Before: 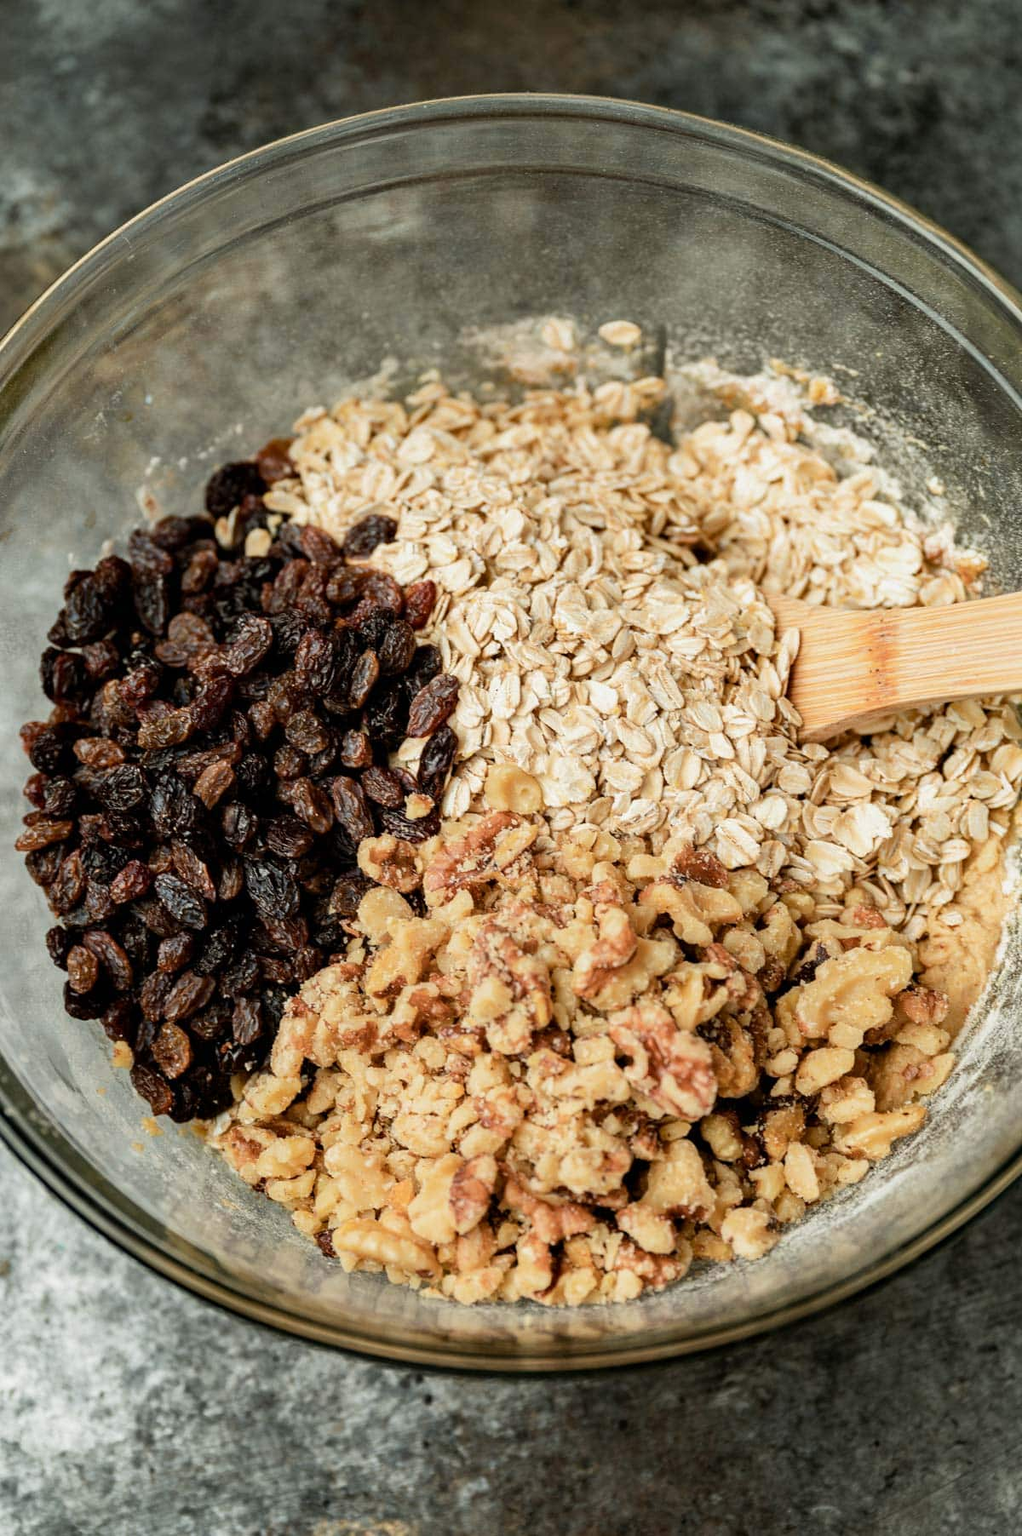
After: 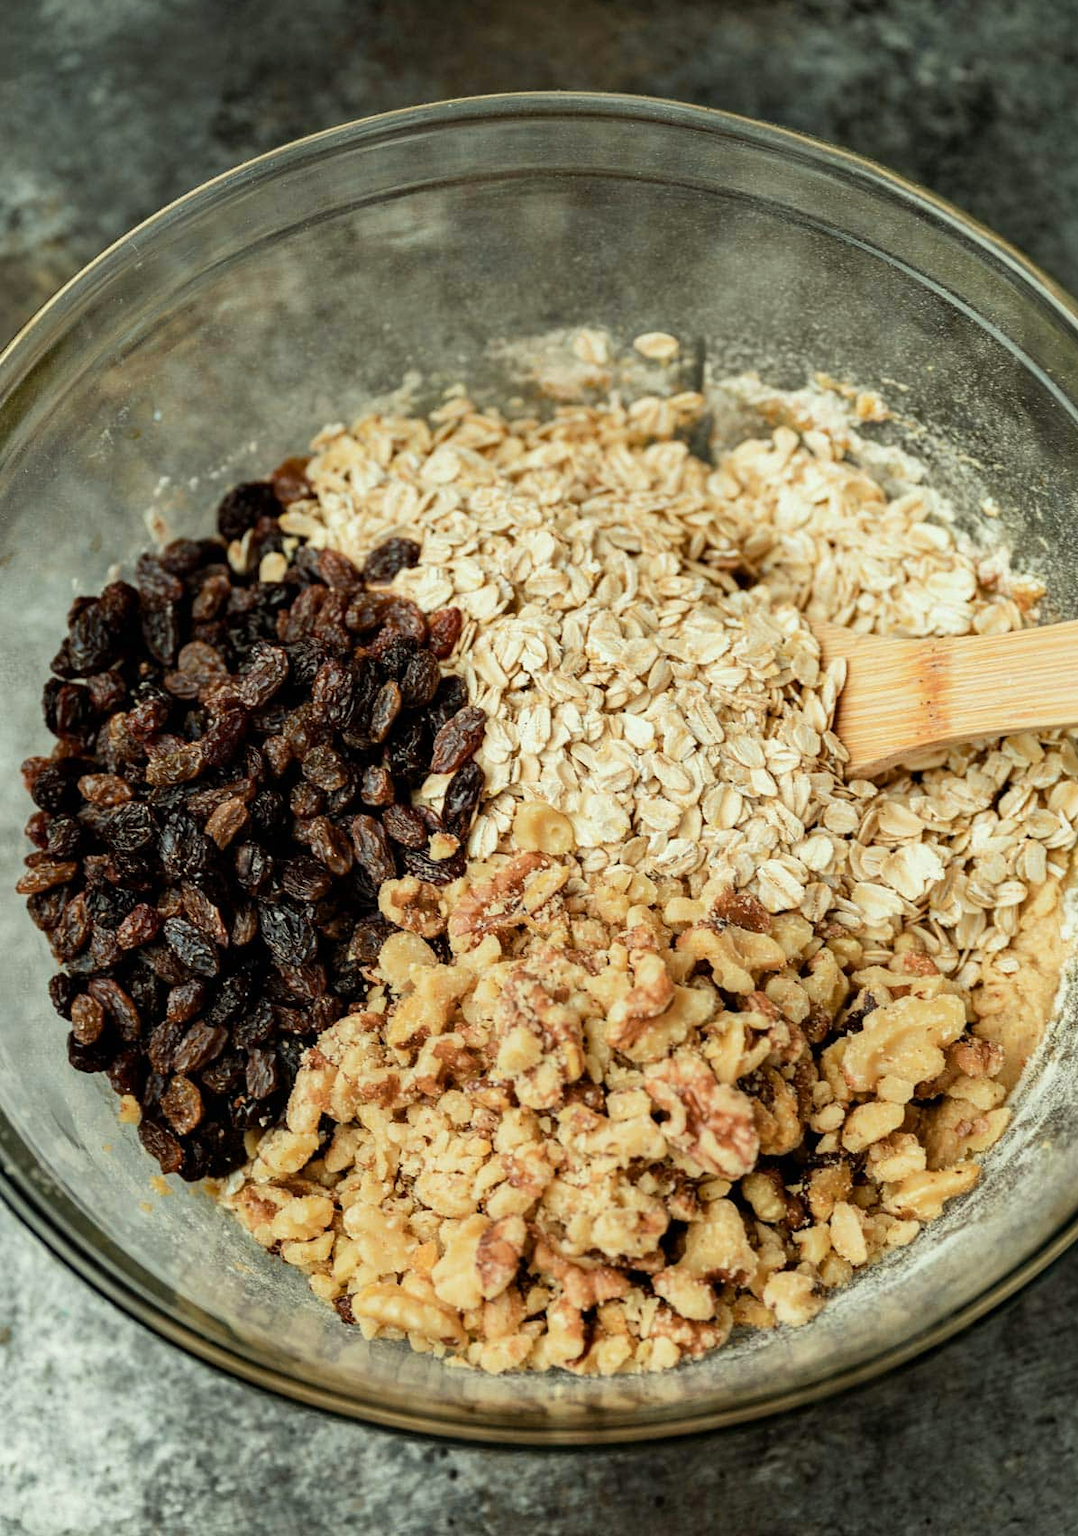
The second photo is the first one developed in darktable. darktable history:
color correction: highlights a* -4.73, highlights b* 5.06, saturation 0.97
crop: top 0.448%, right 0.264%, bottom 5.045%
